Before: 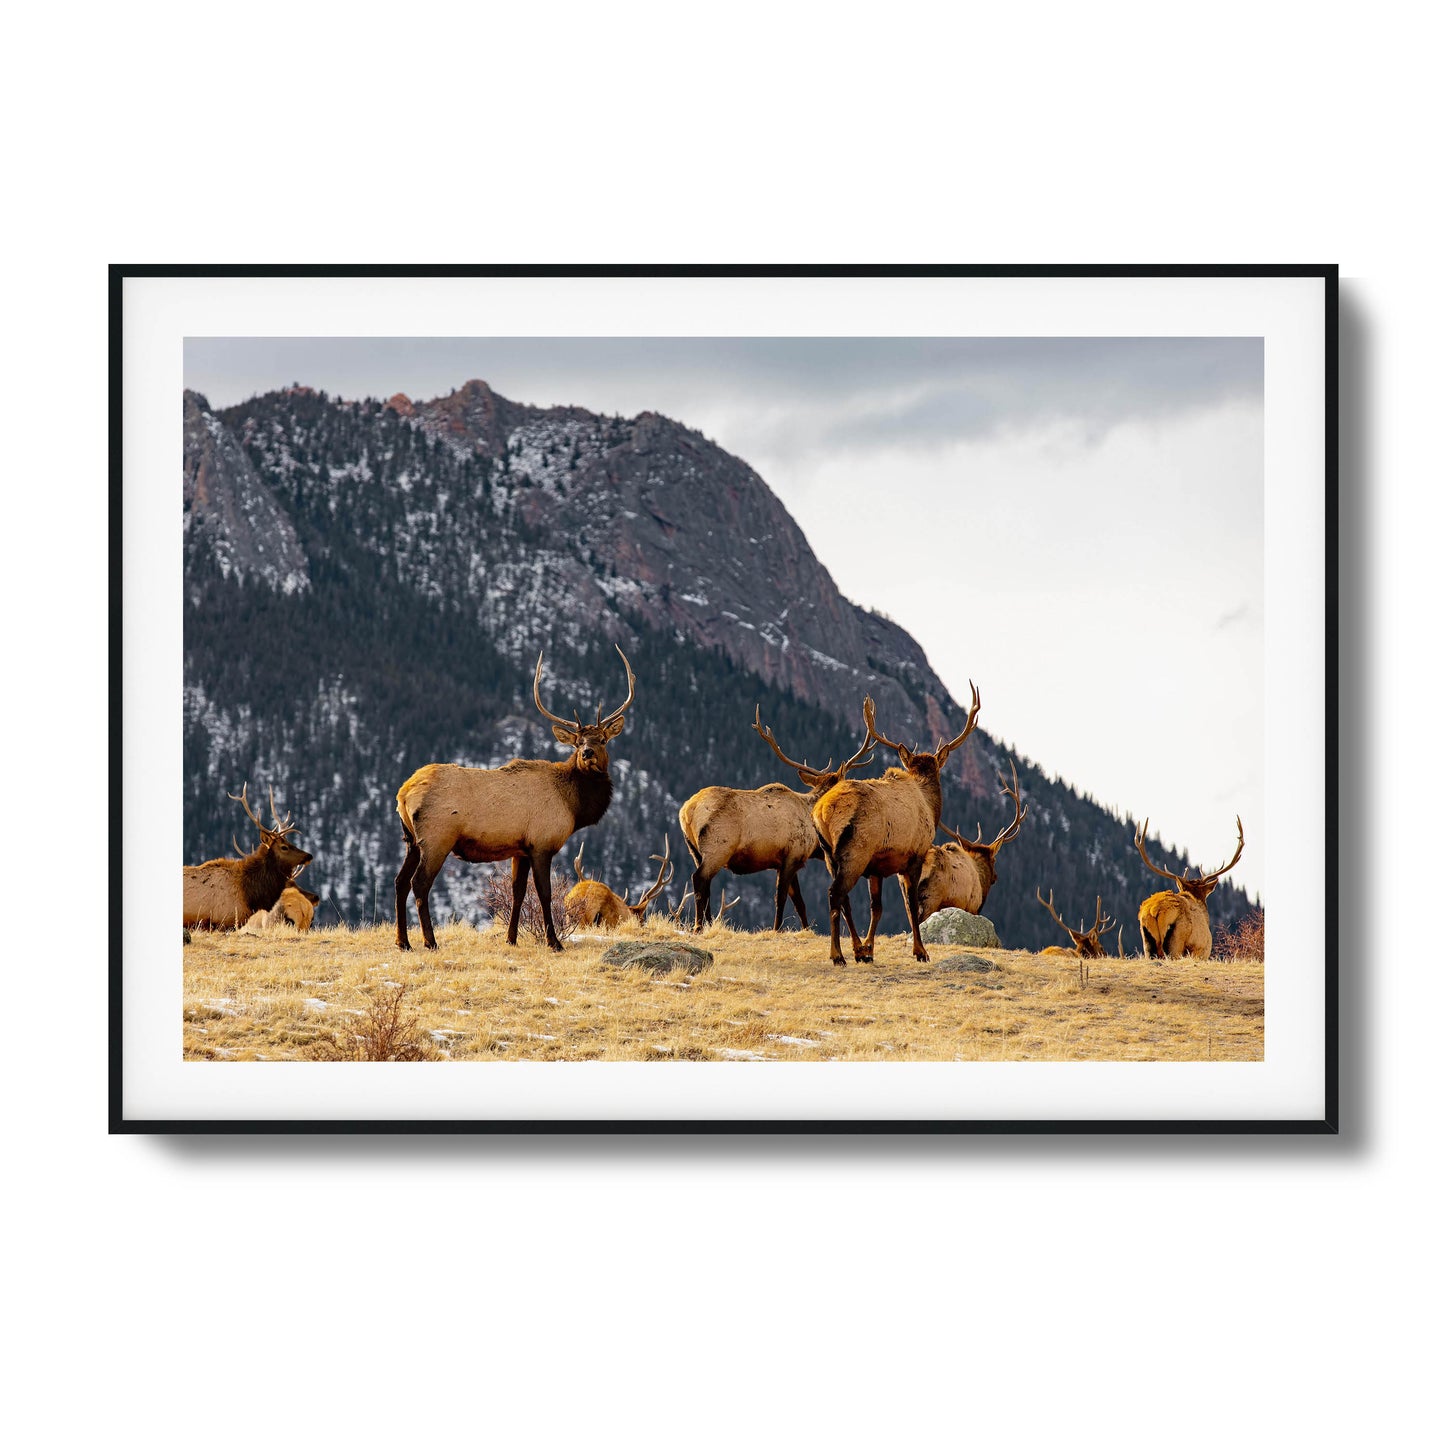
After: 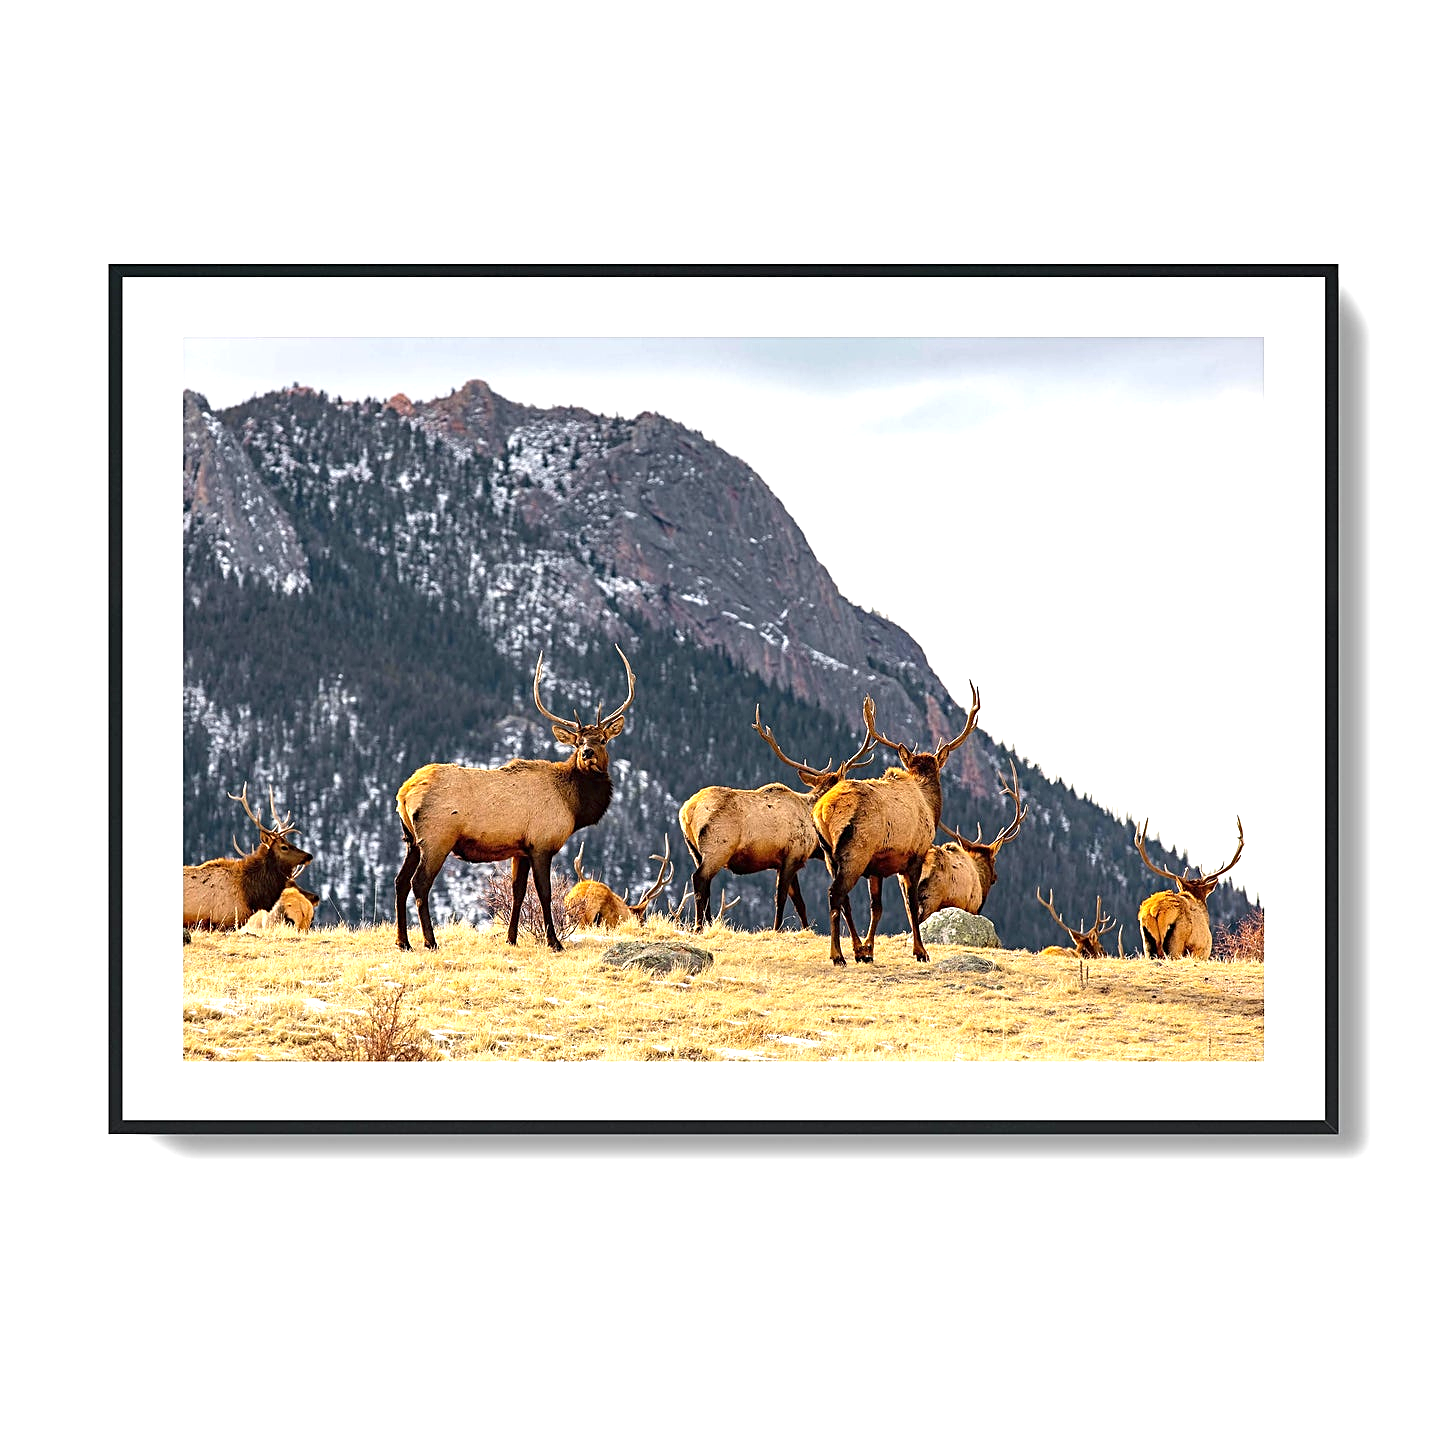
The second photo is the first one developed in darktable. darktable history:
sharpen: on, module defaults
exposure: black level correction 0, exposure 0.888 EV, compensate highlight preservation false
